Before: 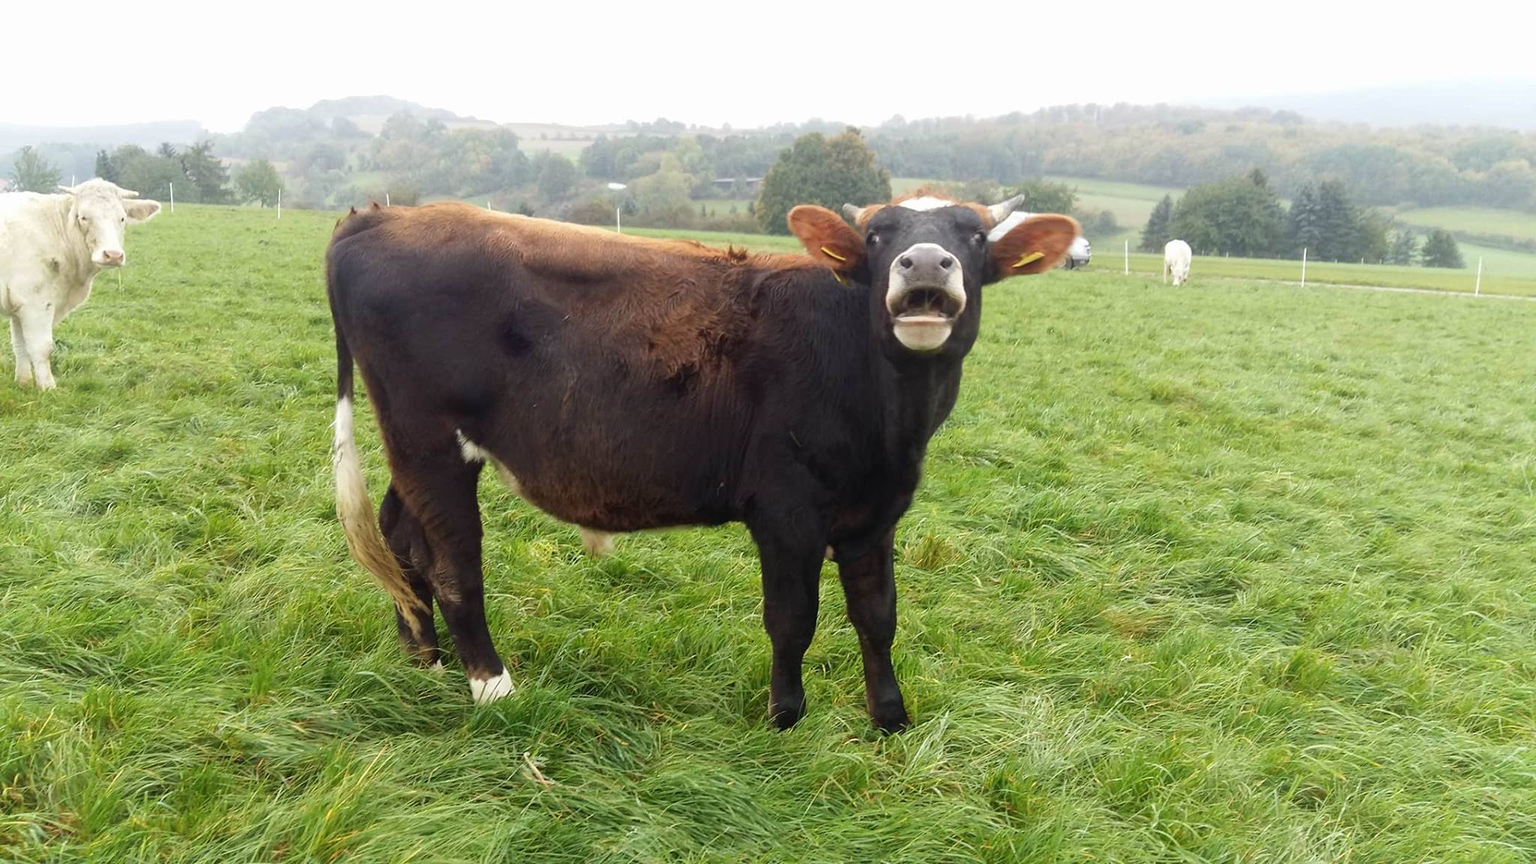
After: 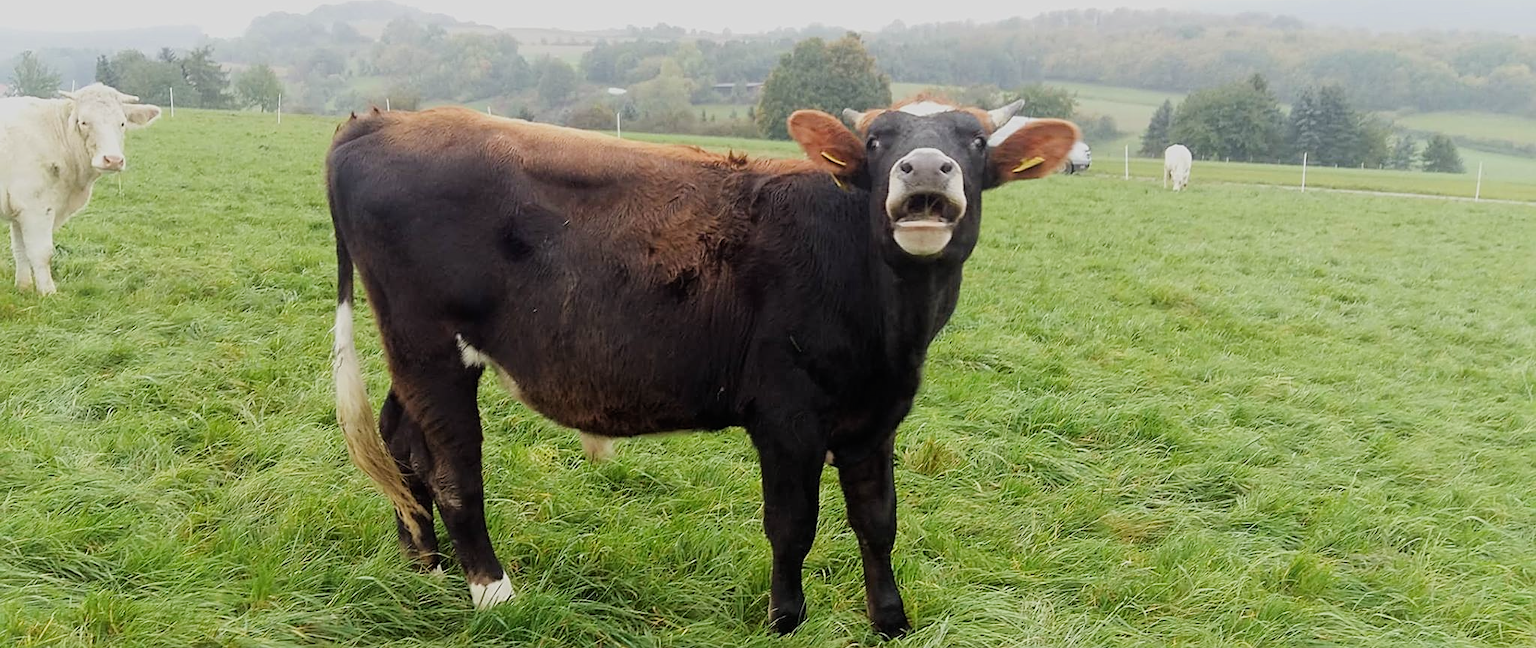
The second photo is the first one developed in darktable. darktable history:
sharpen: on, module defaults
crop: top 11.063%, bottom 13.888%
filmic rgb: black relative exposure -8 EV, white relative exposure 4.02 EV, hardness 4.13
